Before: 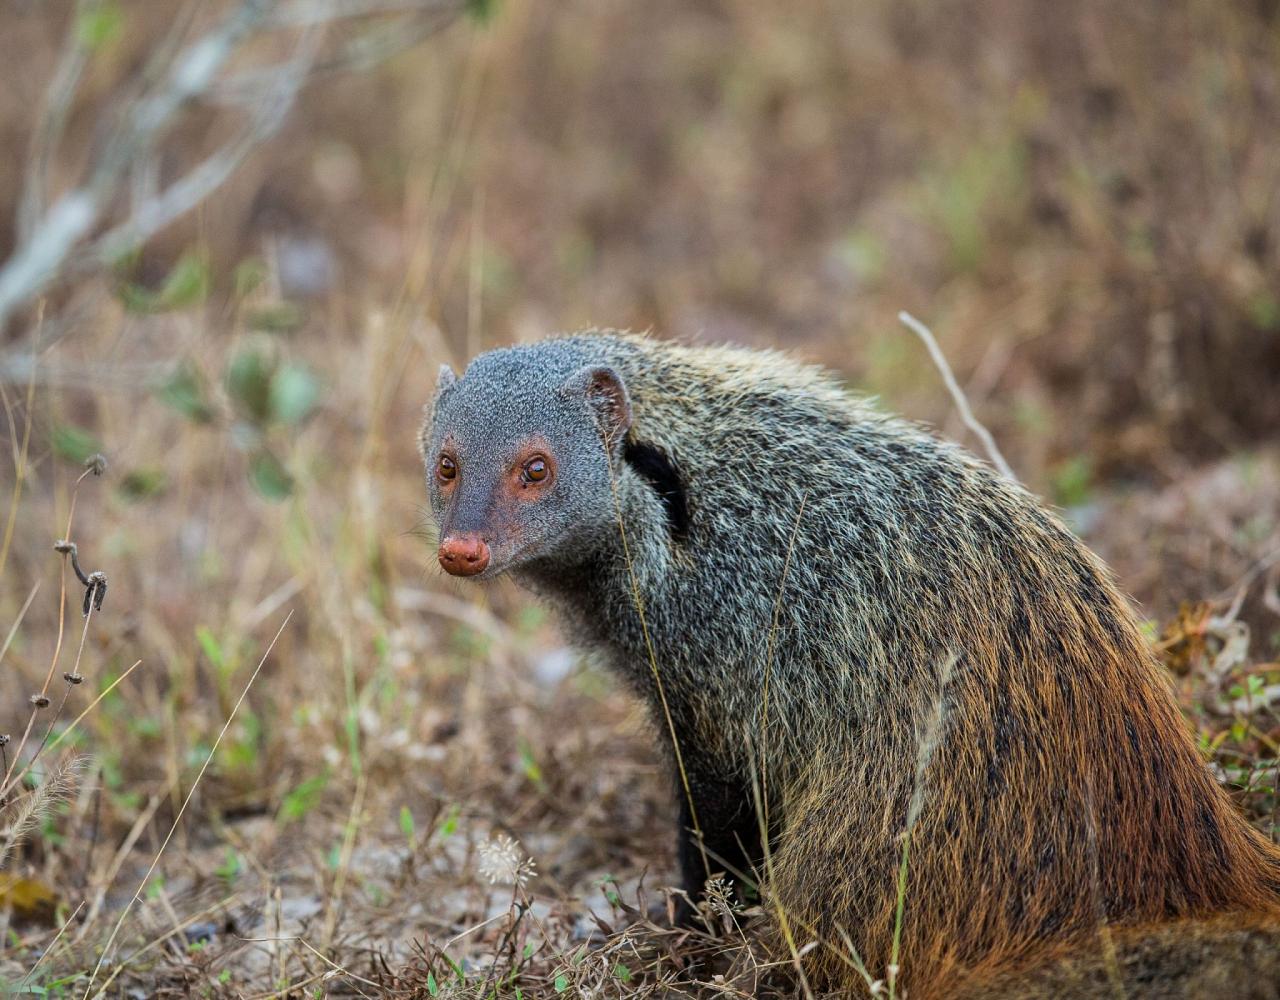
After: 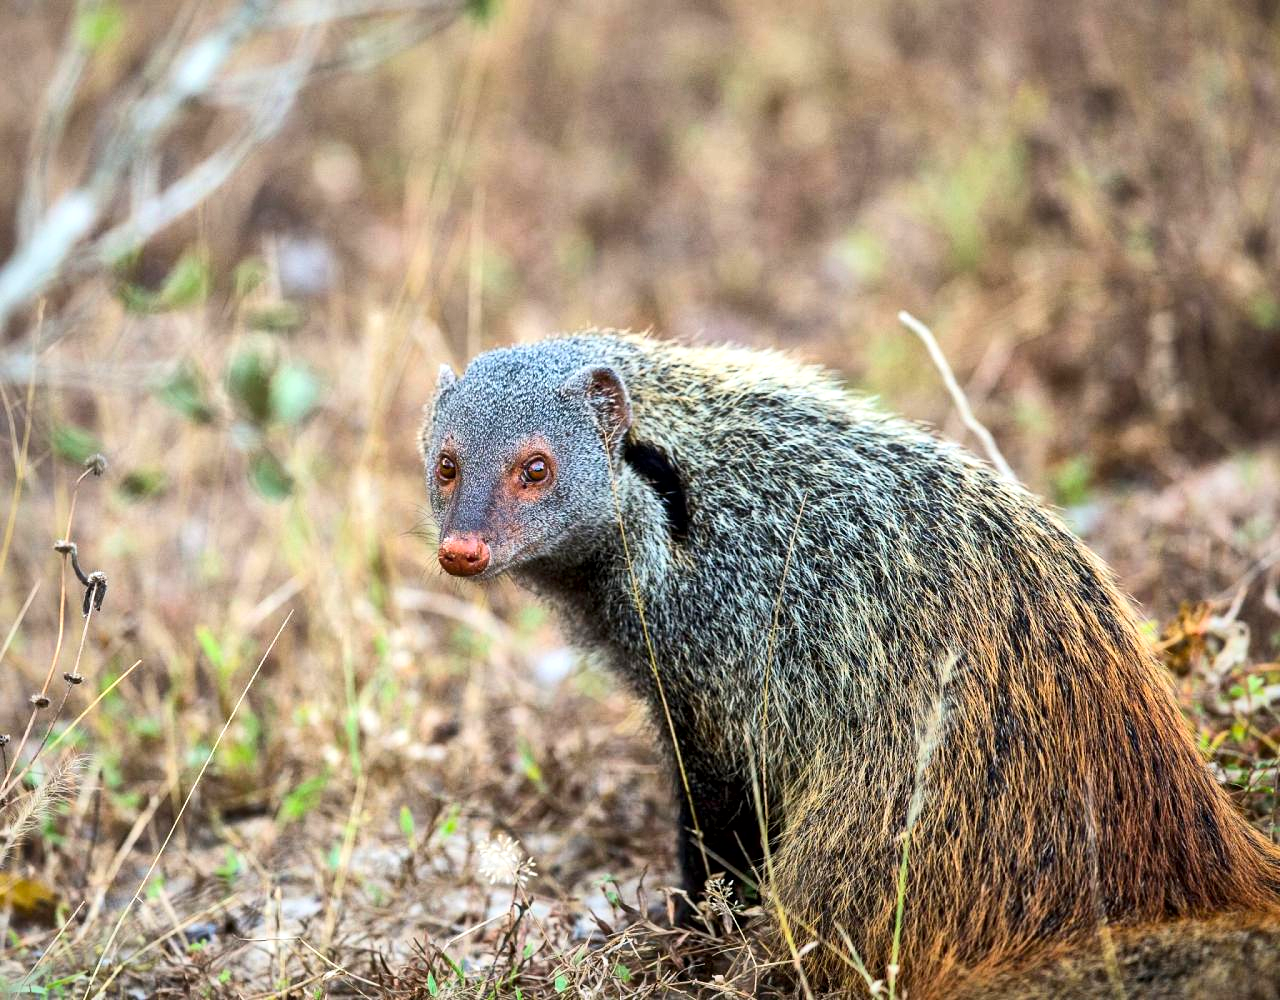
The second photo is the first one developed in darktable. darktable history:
local contrast: mode bilateral grid, contrast 25, coarseness 60, detail 151%, midtone range 0.2
contrast brightness saturation: contrast 0.2, brightness 0.16, saturation 0.22
exposure: exposure 0.217 EV, compensate highlight preservation false
